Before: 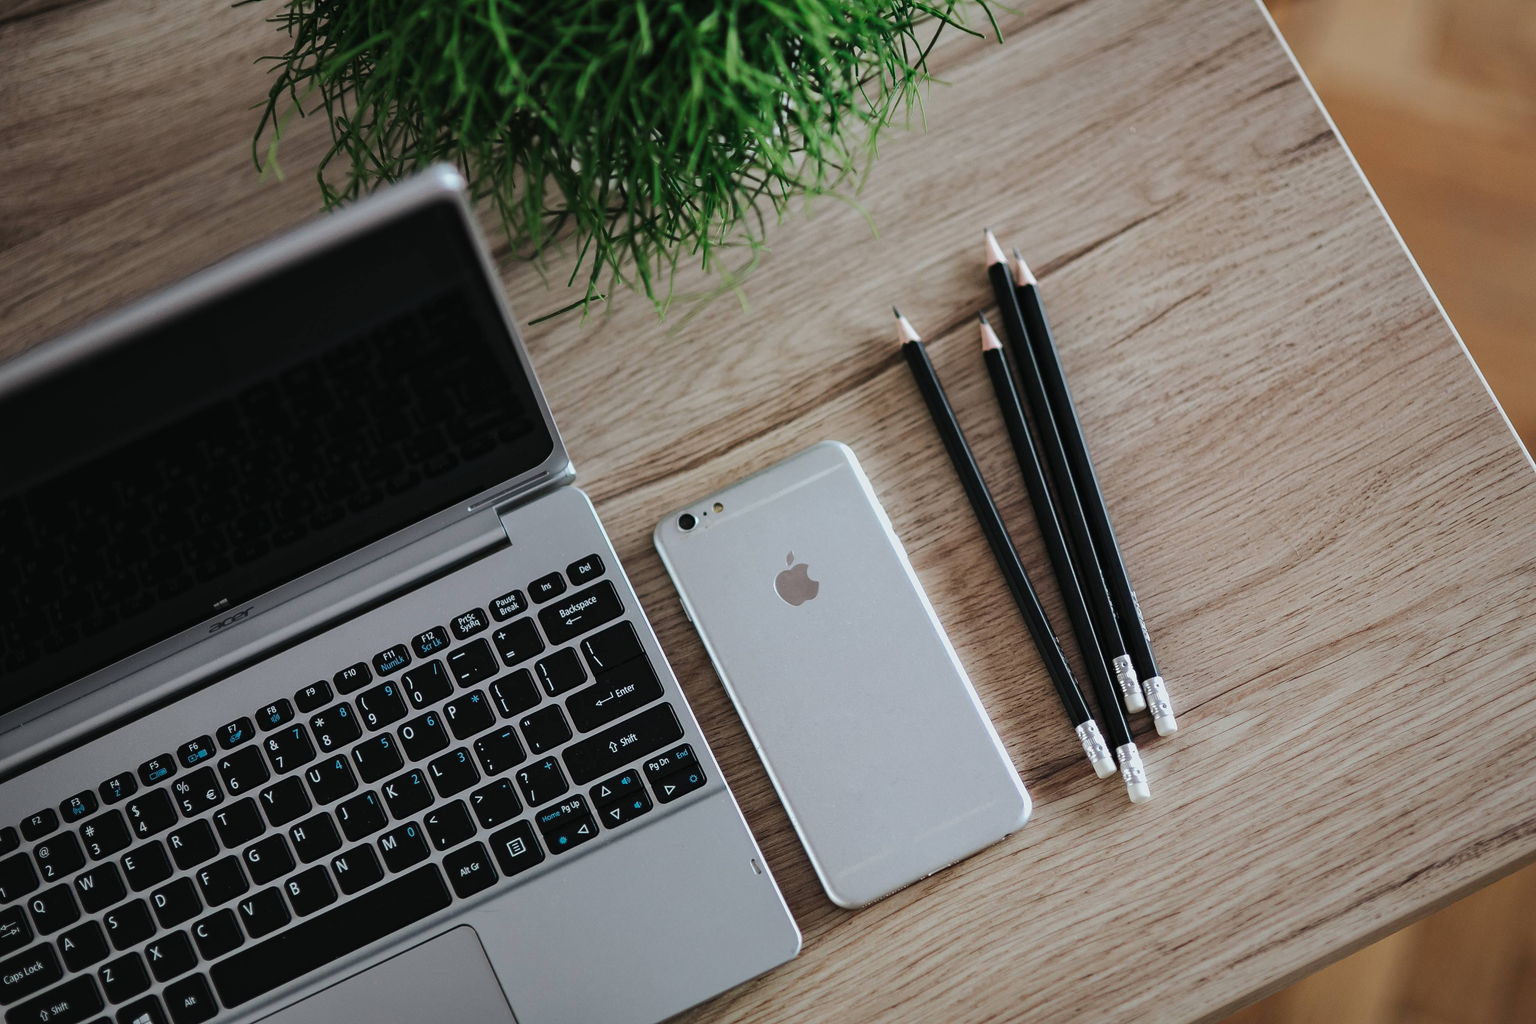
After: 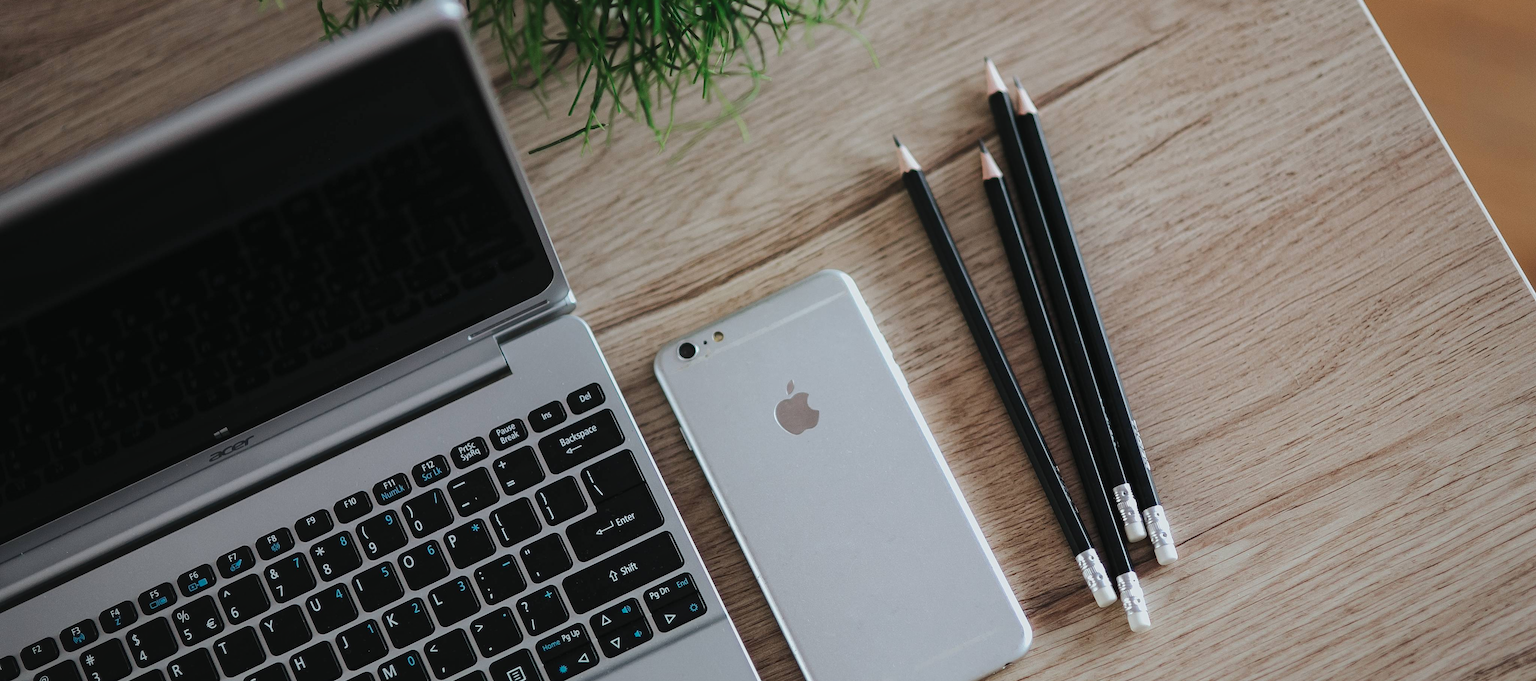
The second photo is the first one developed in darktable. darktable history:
contrast equalizer: y [[0.439, 0.44, 0.442, 0.457, 0.493, 0.498], [0.5 ×6], [0.5 ×6], [0 ×6], [0 ×6]], mix 0.314
crop: top 16.742%, bottom 16.694%
